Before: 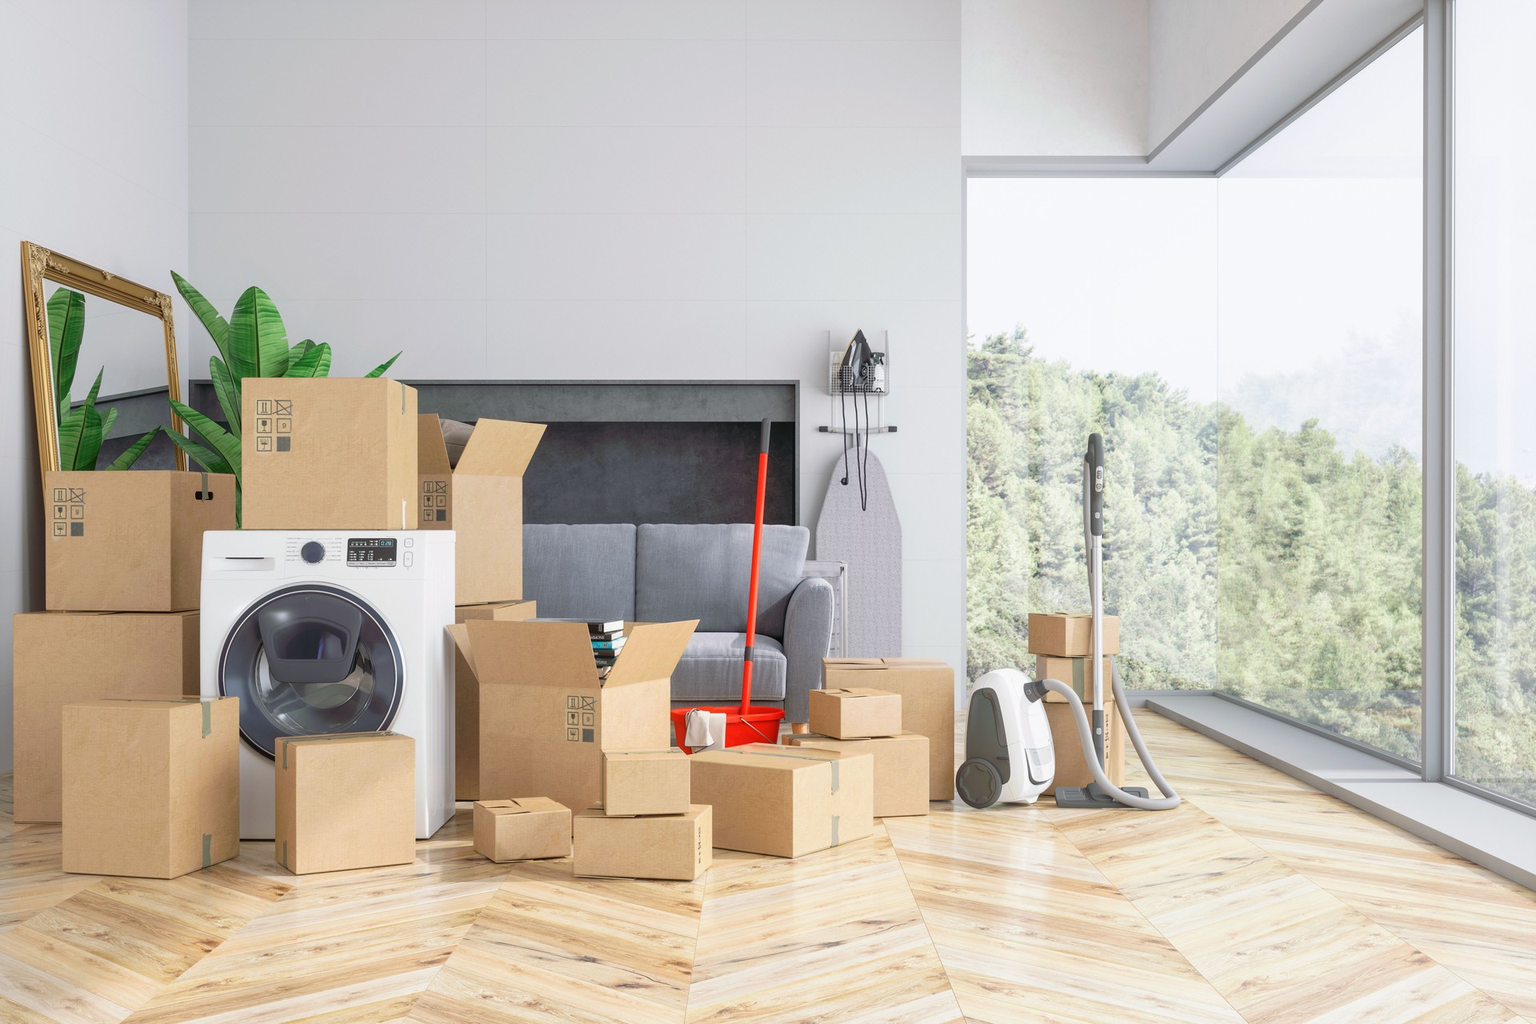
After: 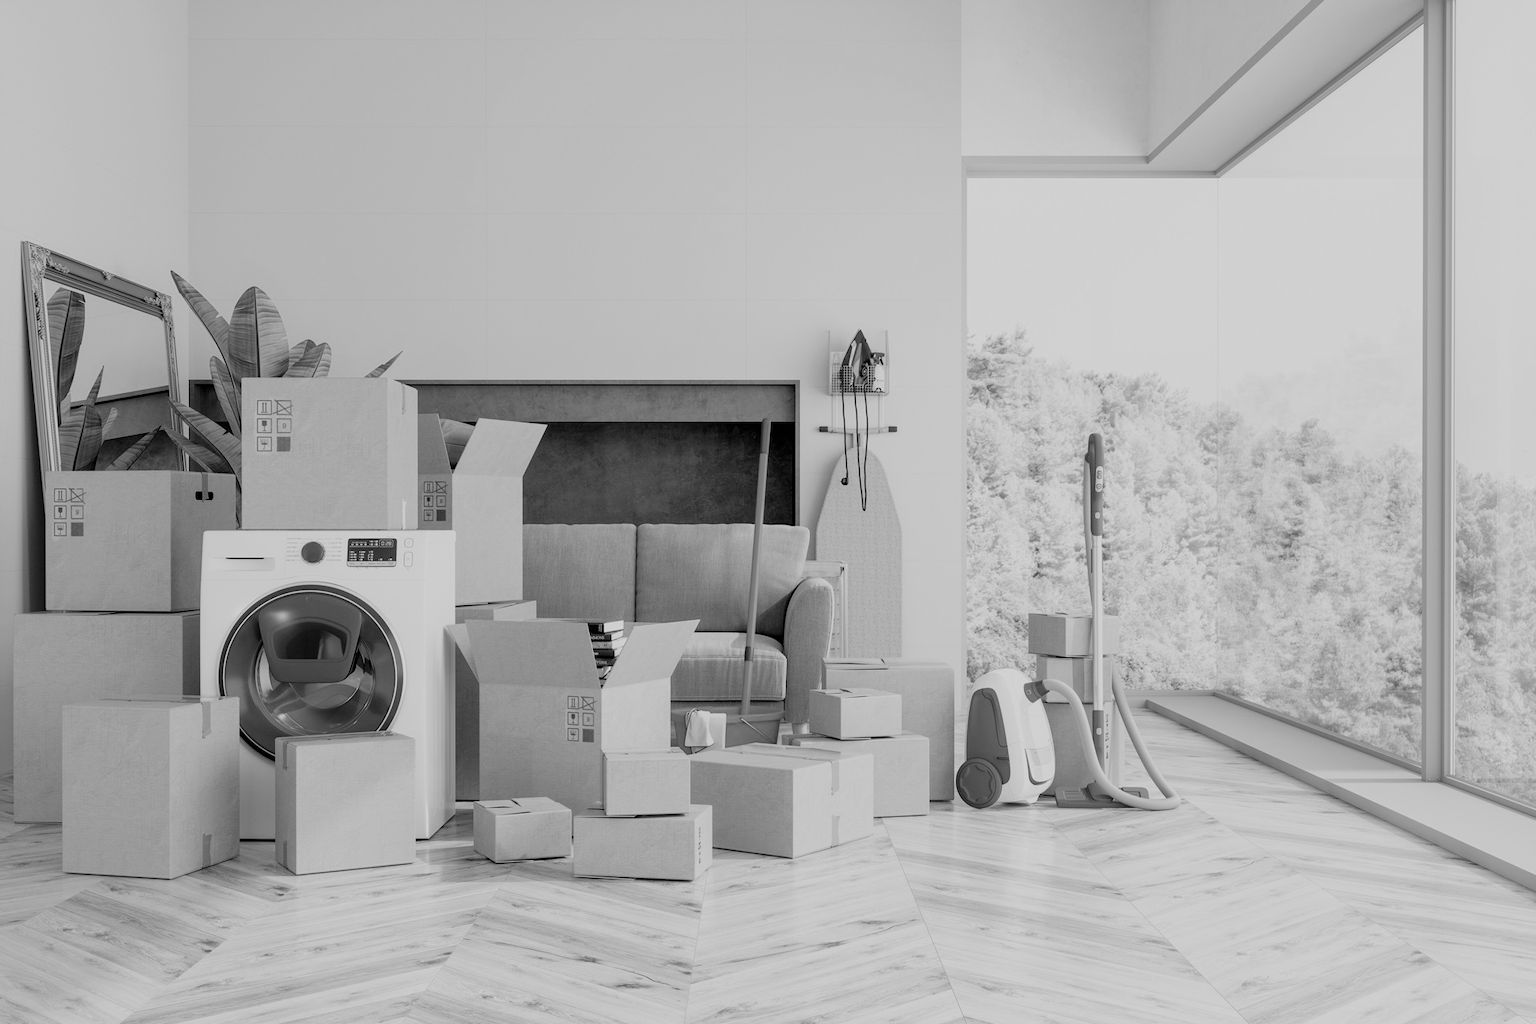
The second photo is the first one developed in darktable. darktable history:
exposure: black level correction 0.009, exposure 0.014 EV, compensate highlight preservation false
monochrome: on, module defaults
filmic rgb: black relative exposure -7.65 EV, white relative exposure 4.56 EV, hardness 3.61
